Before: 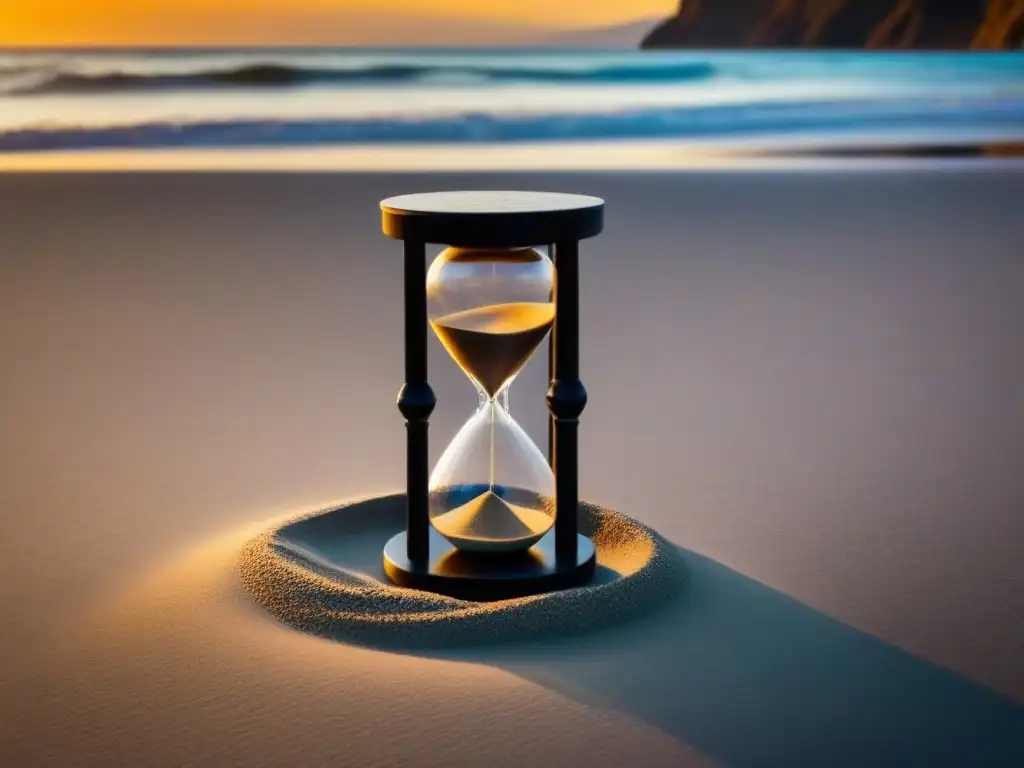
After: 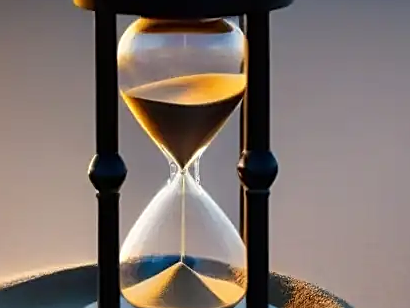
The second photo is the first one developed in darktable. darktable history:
crop: left 30.196%, top 29.937%, right 29.687%, bottom 29.858%
sharpen: on, module defaults
